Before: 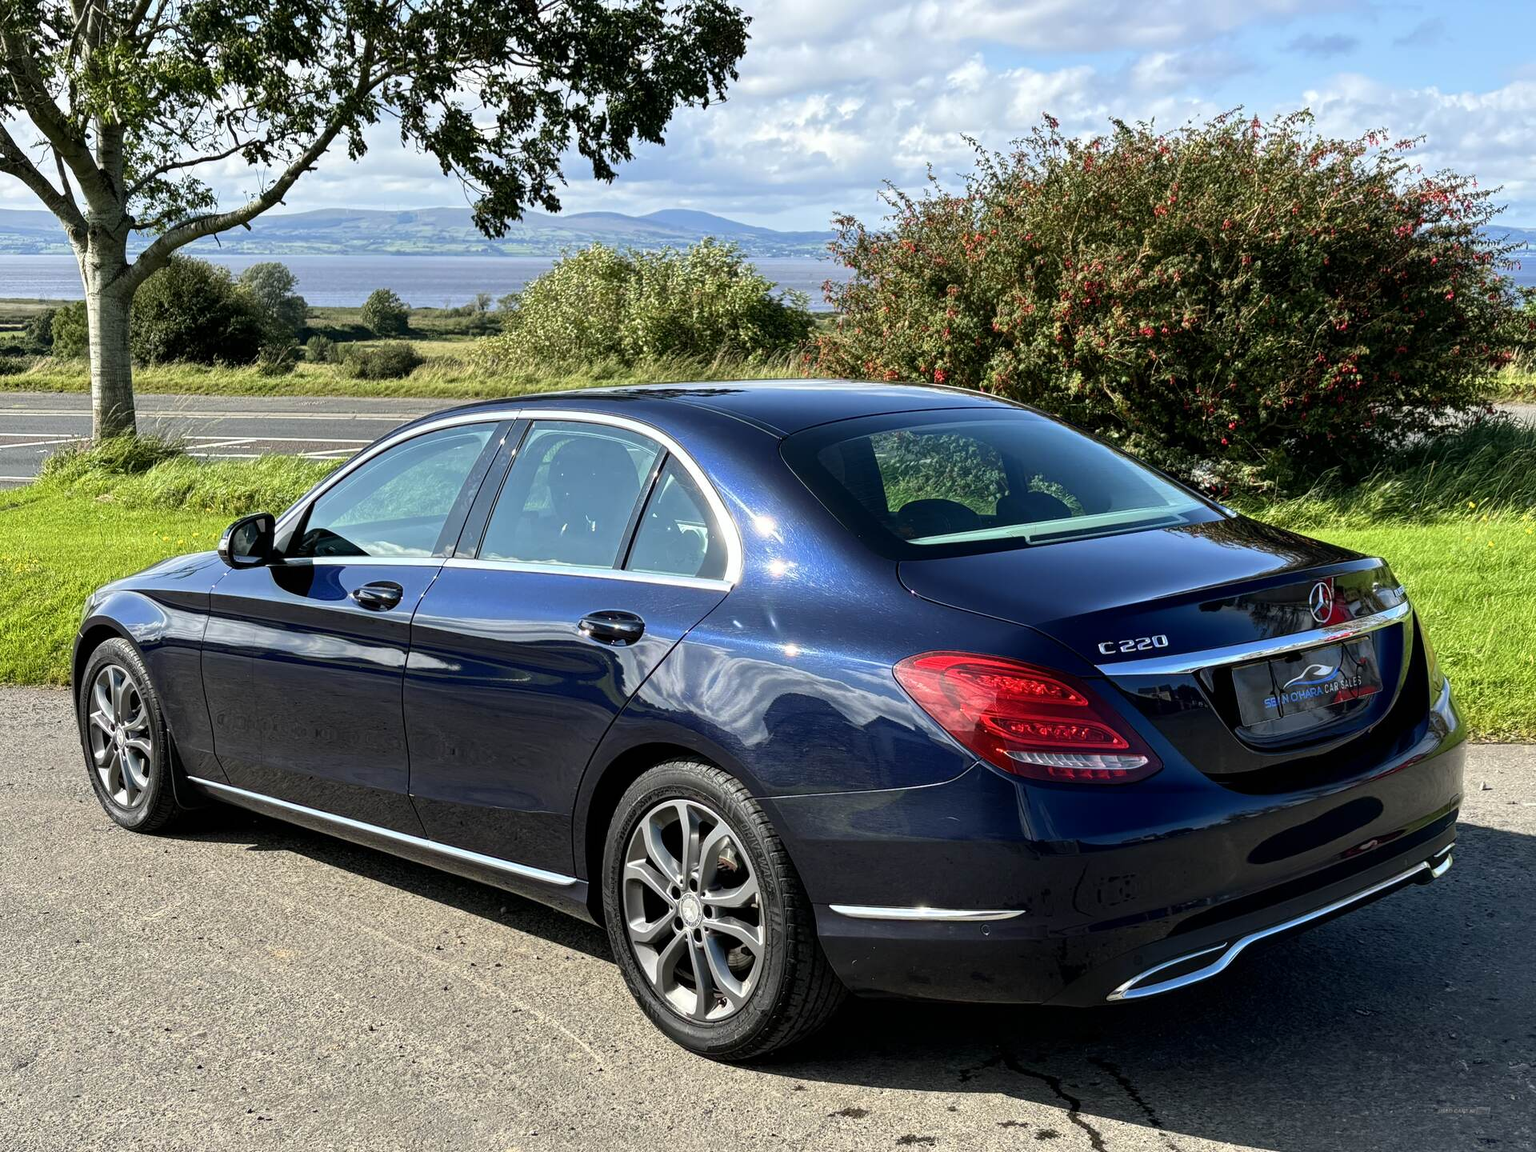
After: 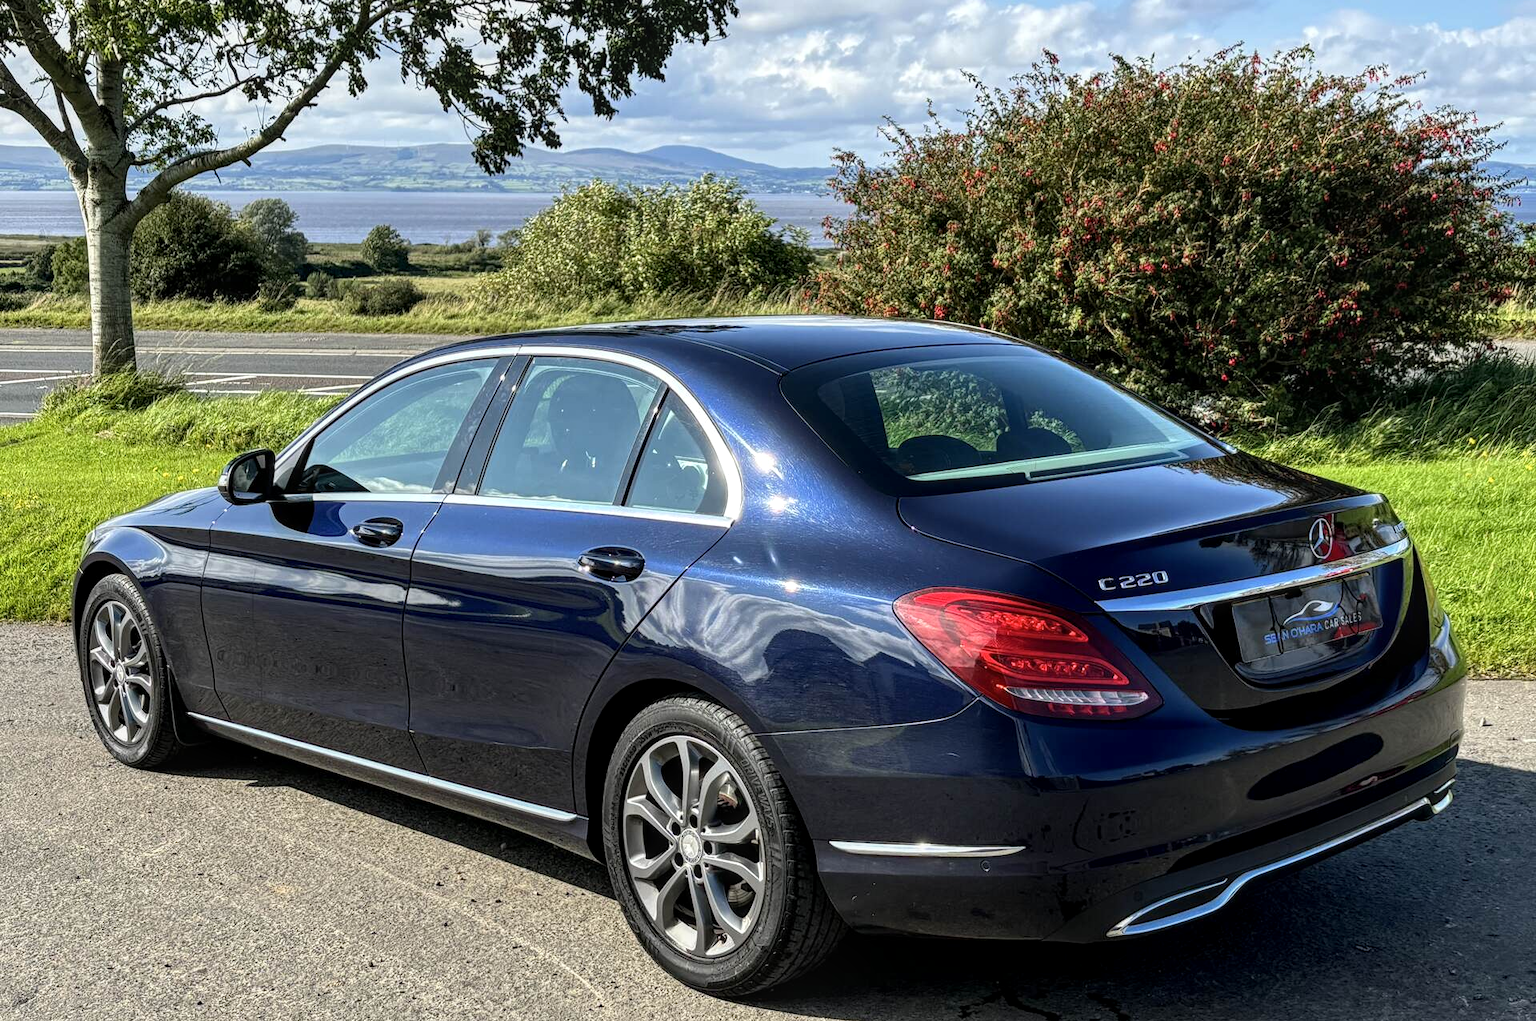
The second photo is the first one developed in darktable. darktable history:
crop and rotate: top 5.596%, bottom 5.712%
local contrast: on, module defaults
